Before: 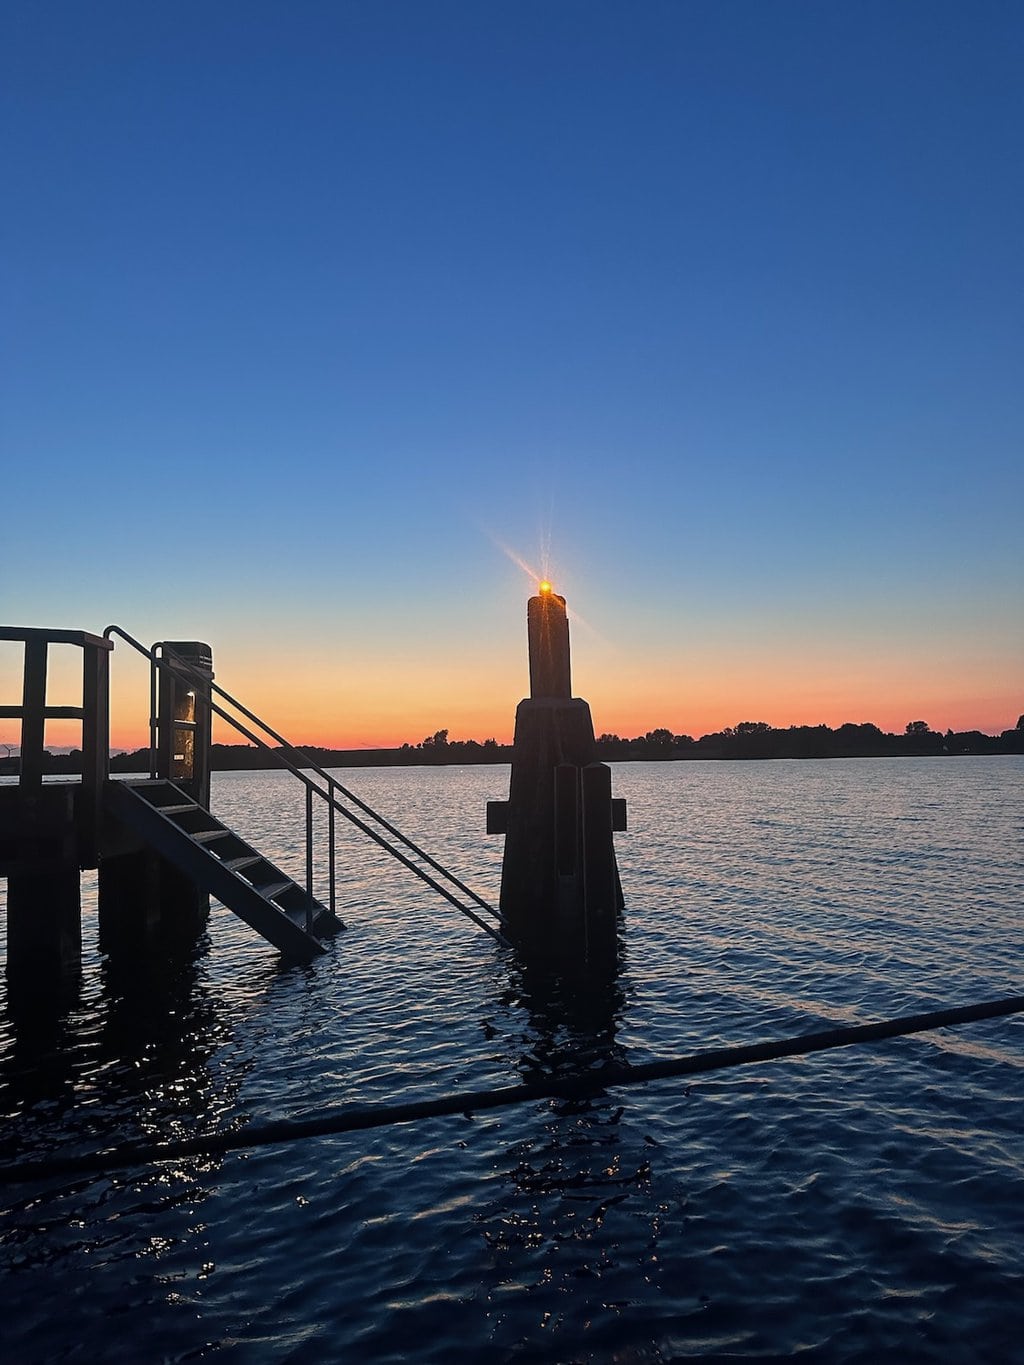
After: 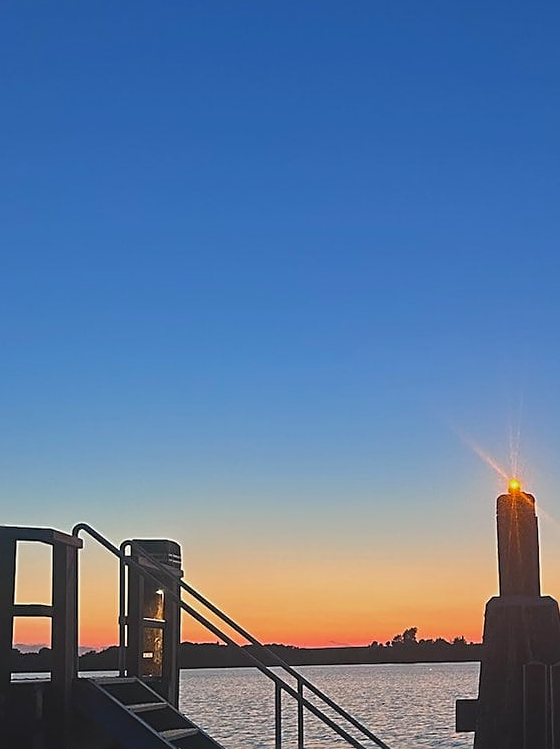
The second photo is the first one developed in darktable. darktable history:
crop and rotate: left 3.047%, top 7.509%, right 42.236%, bottom 37.598%
lowpass: radius 0.1, contrast 0.85, saturation 1.1, unbound 0
sharpen: on, module defaults
